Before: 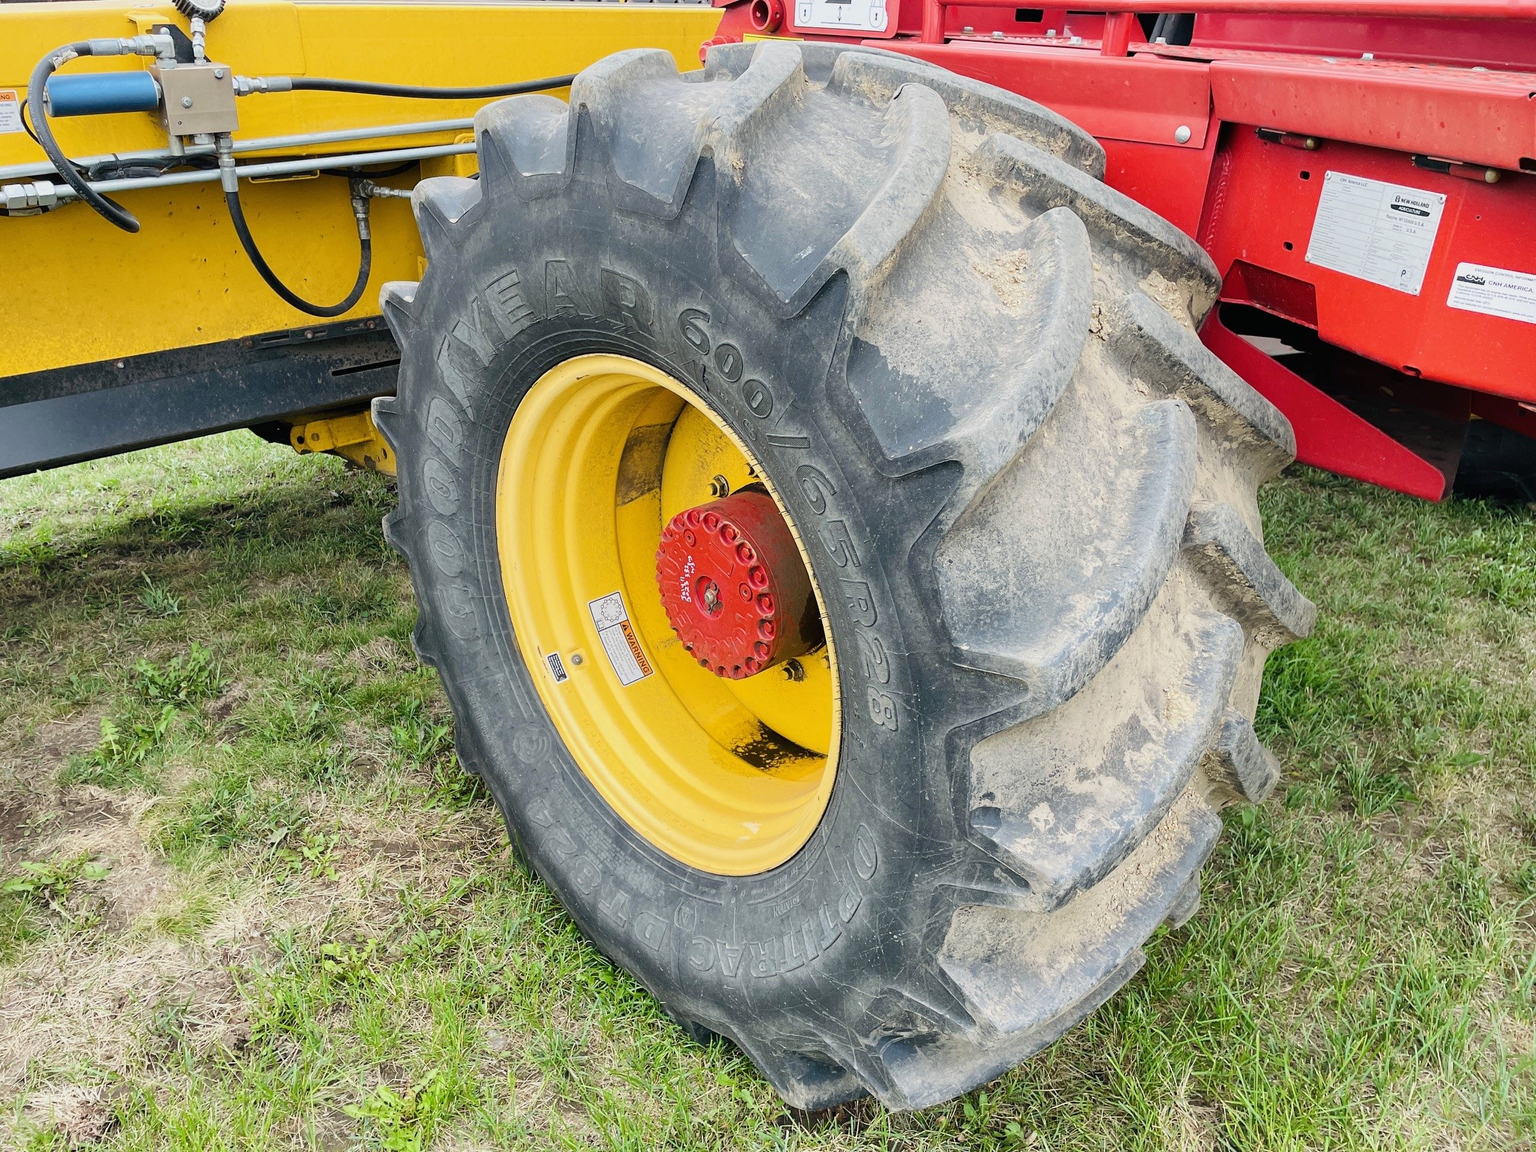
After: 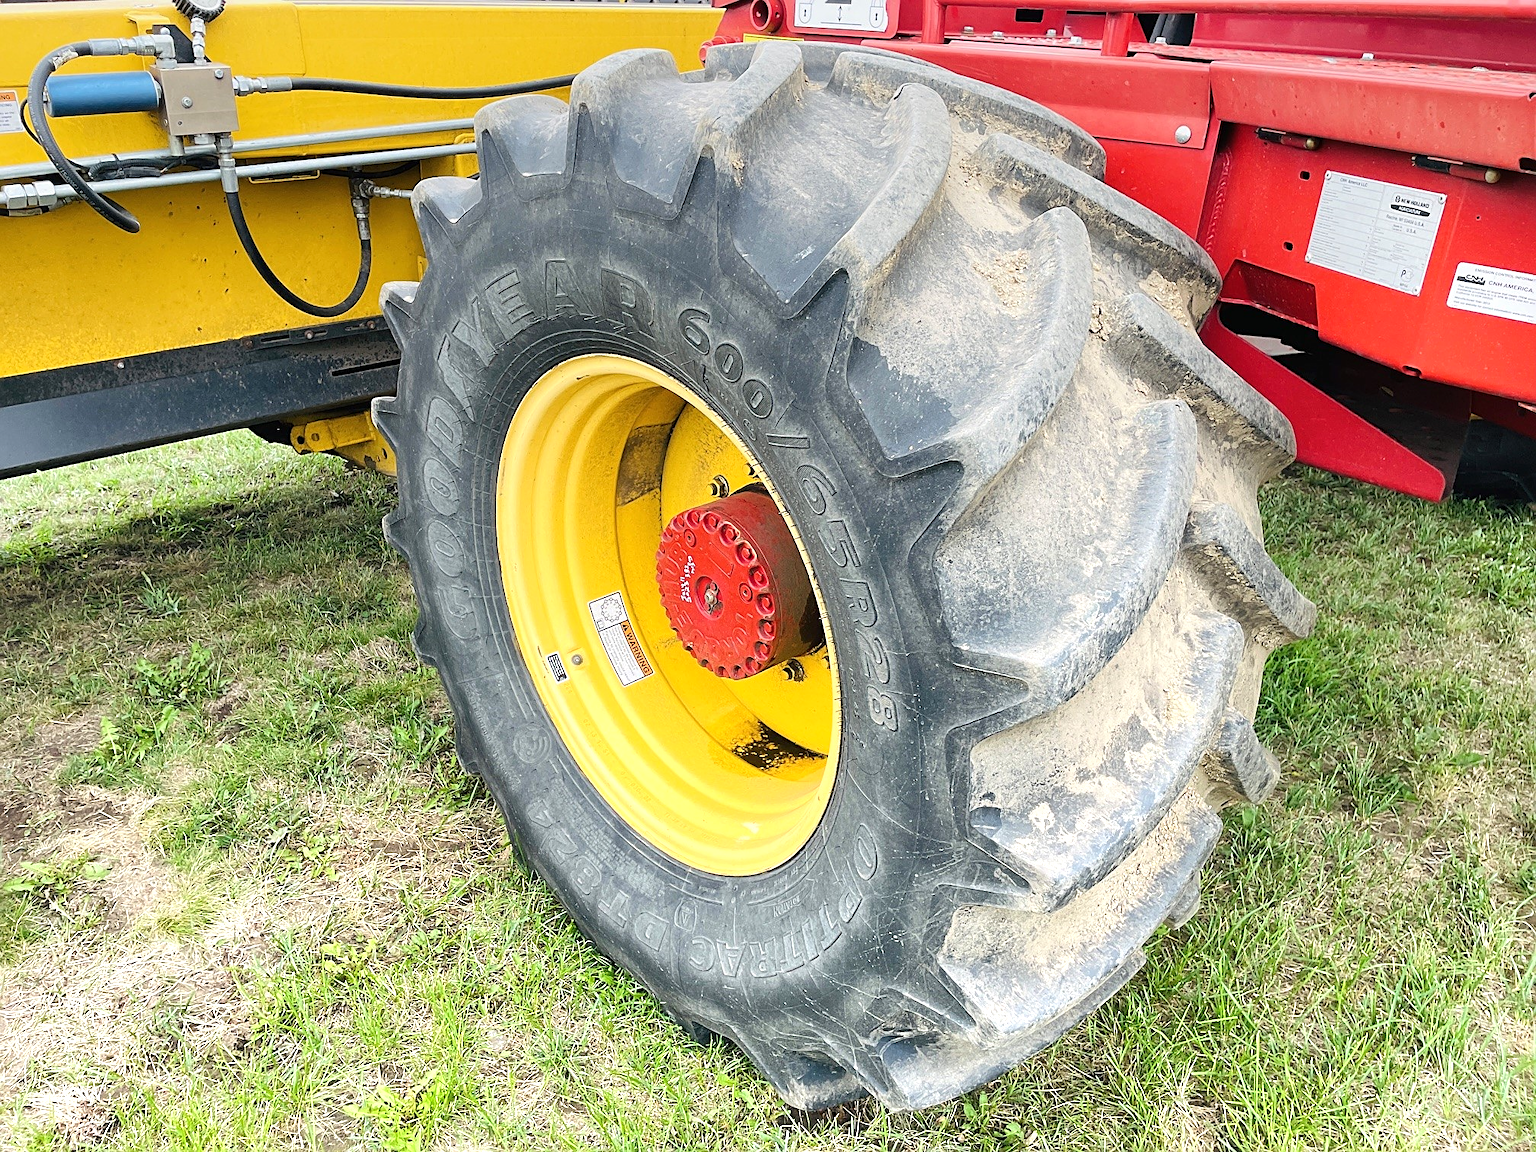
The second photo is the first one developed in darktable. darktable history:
exposure: black level correction 0, exposure 0.7 EV, compensate exposure bias true, compensate highlight preservation false
graduated density: on, module defaults
sharpen: on, module defaults
